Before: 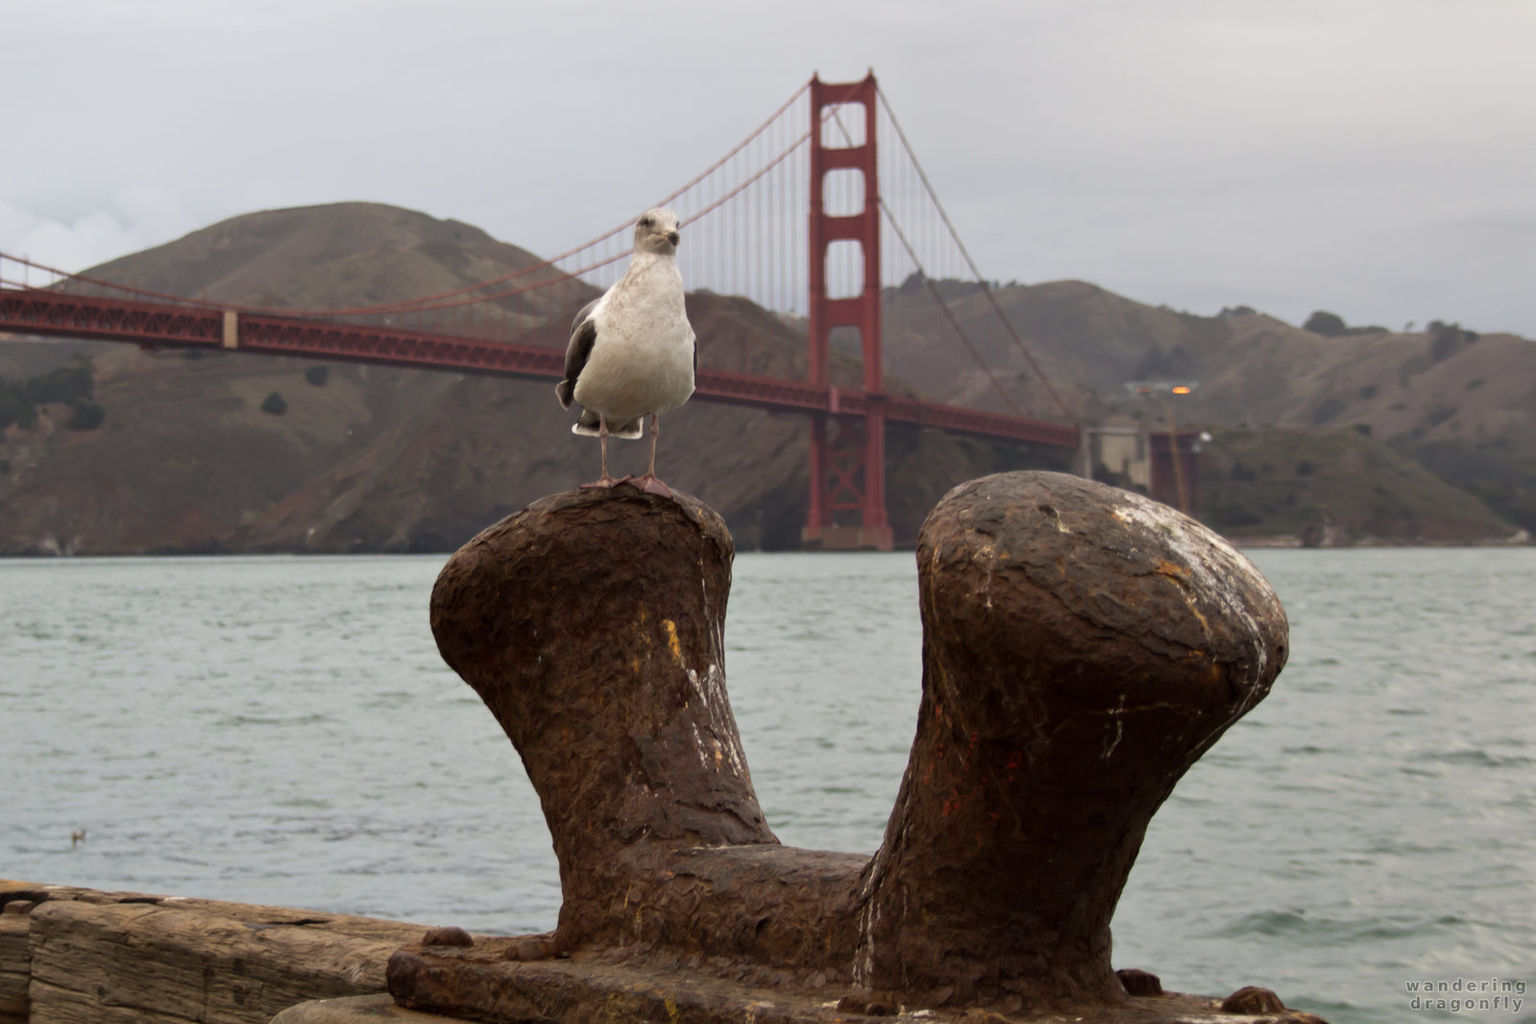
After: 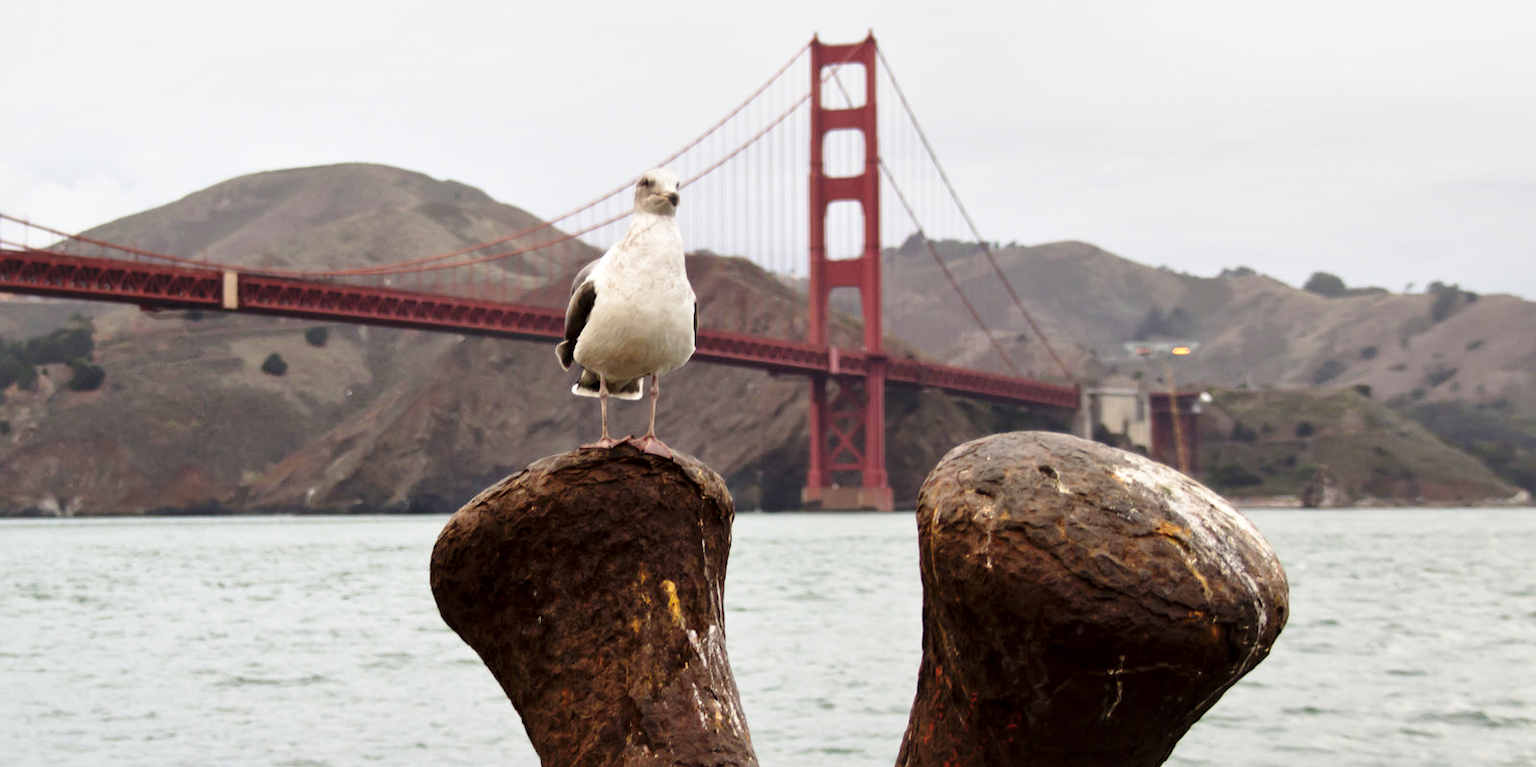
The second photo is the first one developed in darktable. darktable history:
crop: top 3.857%, bottom 21.132%
local contrast: mode bilateral grid, contrast 20, coarseness 50, detail 141%, midtone range 0.2
base curve: curves: ch0 [(0, 0) (0.028, 0.03) (0.121, 0.232) (0.46, 0.748) (0.859, 0.968) (1, 1)], preserve colors none
